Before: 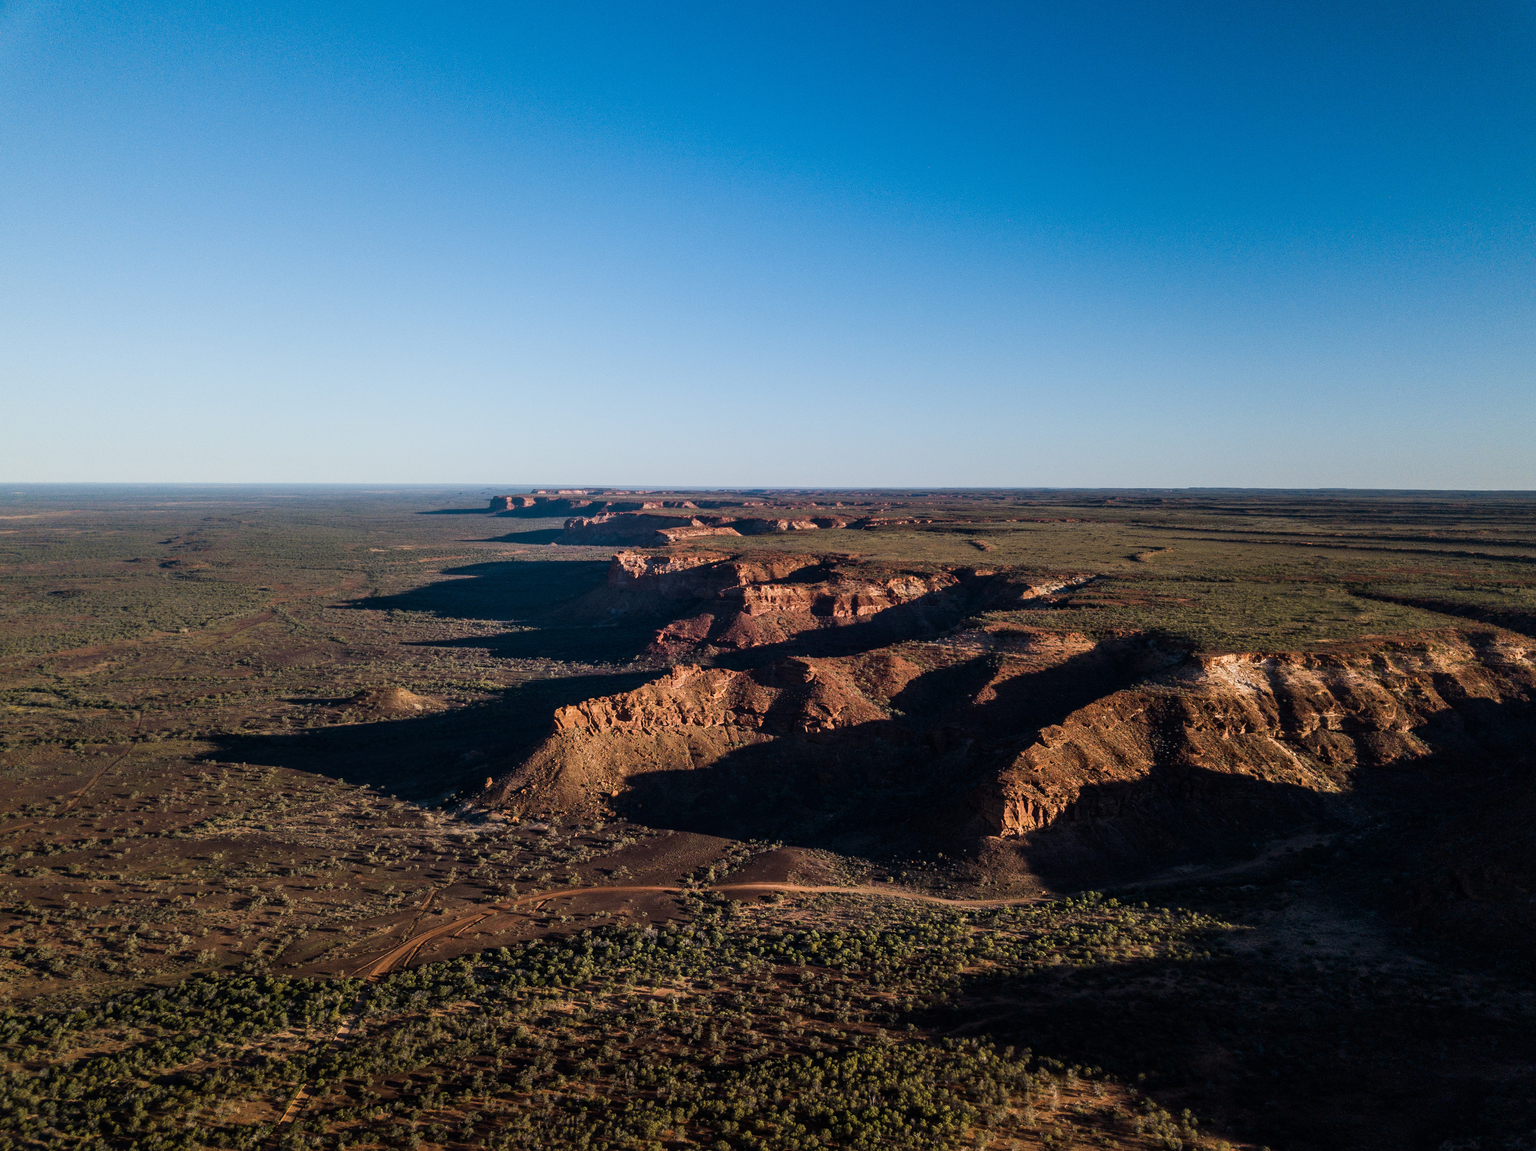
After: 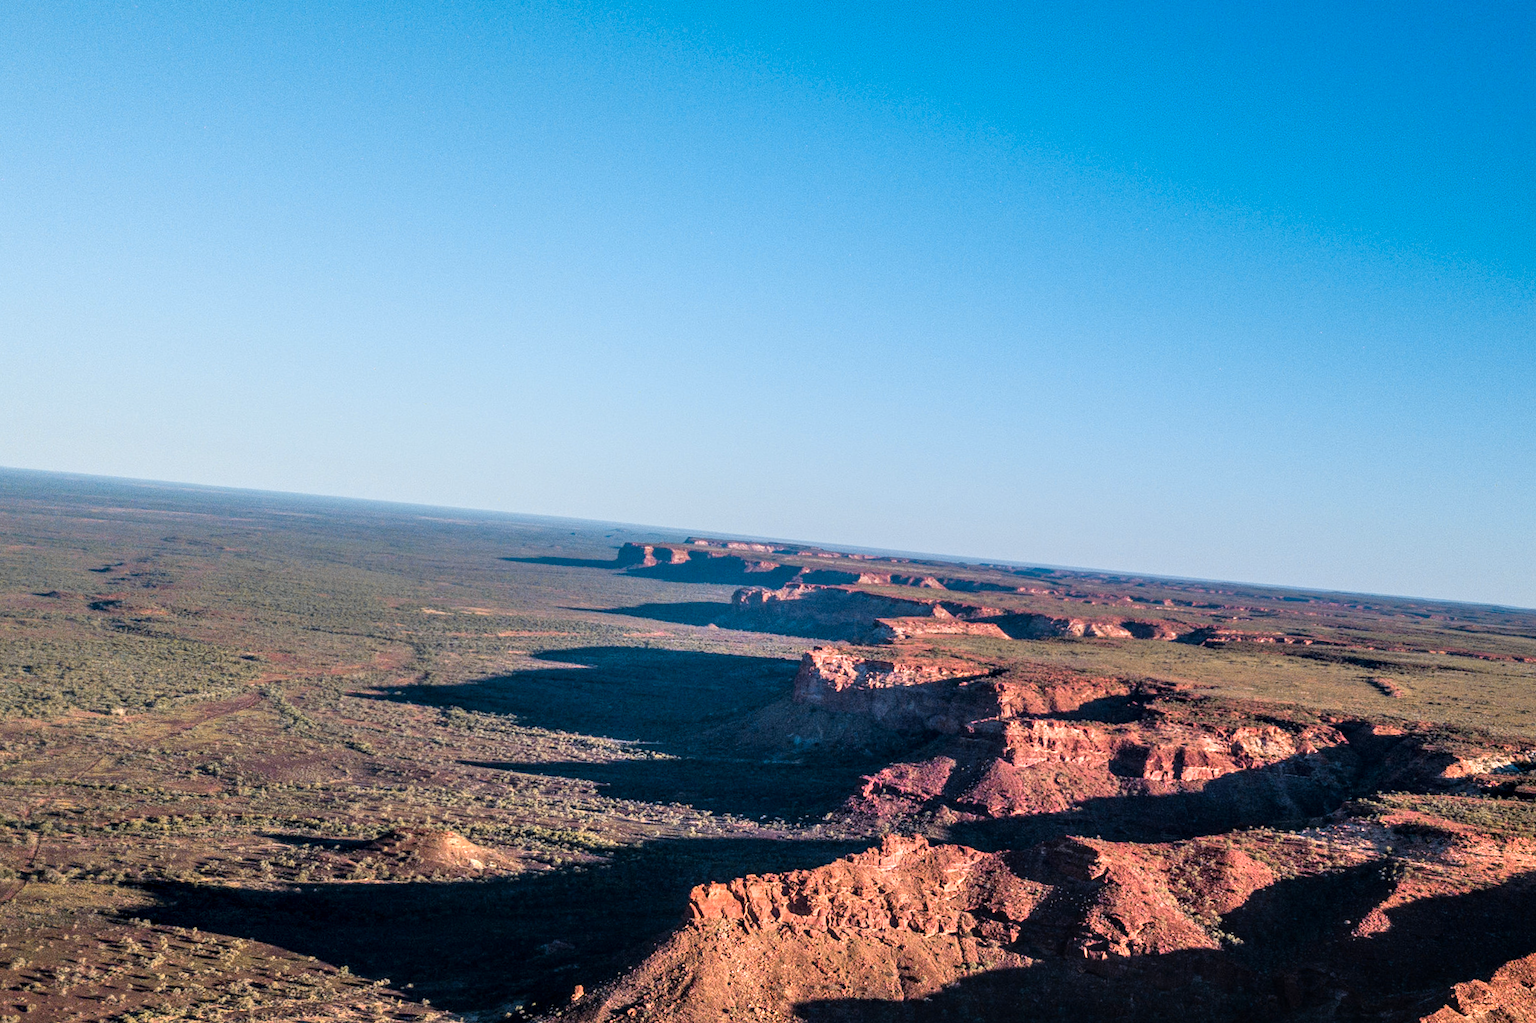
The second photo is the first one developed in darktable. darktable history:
tone equalizer: -7 EV 0.15 EV, -6 EV 0.6 EV, -5 EV 1.15 EV, -4 EV 1.33 EV, -3 EV 1.15 EV, -2 EV 0.6 EV, -1 EV 0.15 EV, mask exposure compensation -0.5 EV
local contrast: on, module defaults
crop and rotate: angle -4.99°, left 2.122%, top 6.945%, right 27.566%, bottom 30.519%
white balance: red 0.976, blue 1.04
color zones: curves: ch1 [(0.29, 0.492) (0.373, 0.185) (0.509, 0.481)]; ch2 [(0.25, 0.462) (0.749, 0.457)], mix 40.67%
